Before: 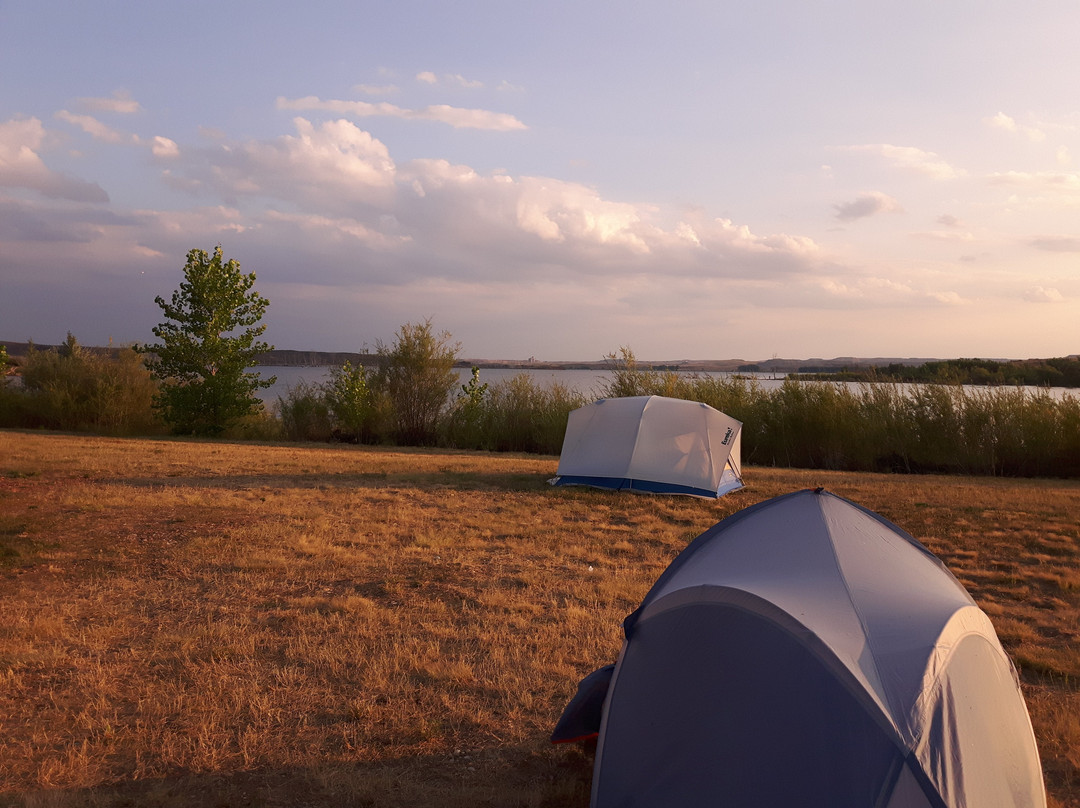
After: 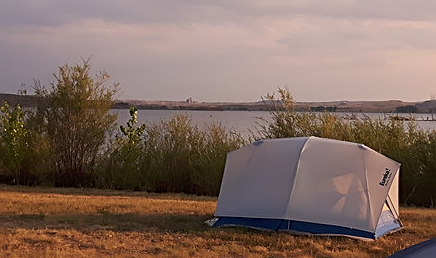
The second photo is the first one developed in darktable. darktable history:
sharpen: on, module defaults
crop: left 31.751%, top 32.172%, right 27.8%, bottom 35.83%
